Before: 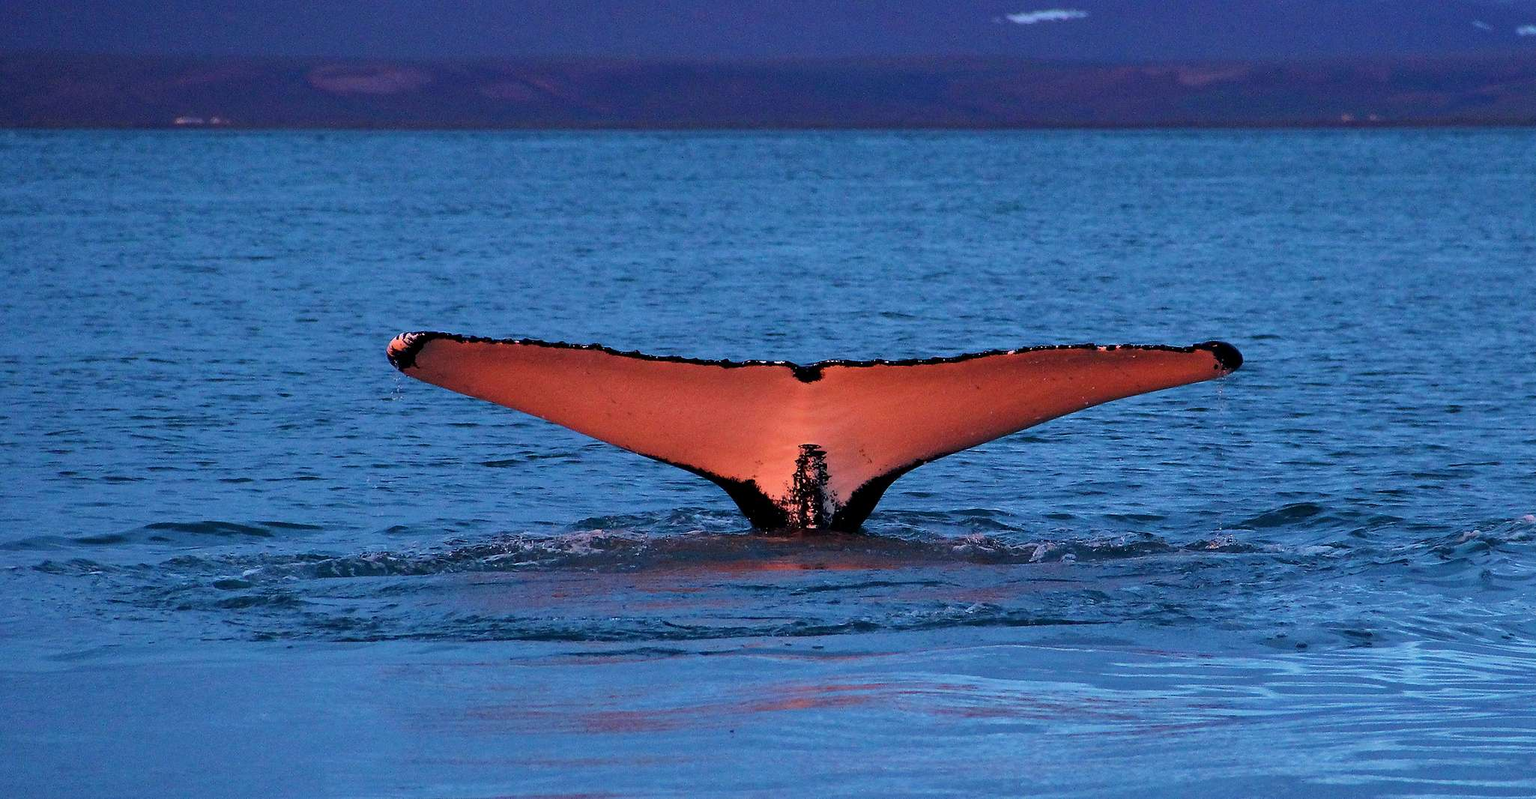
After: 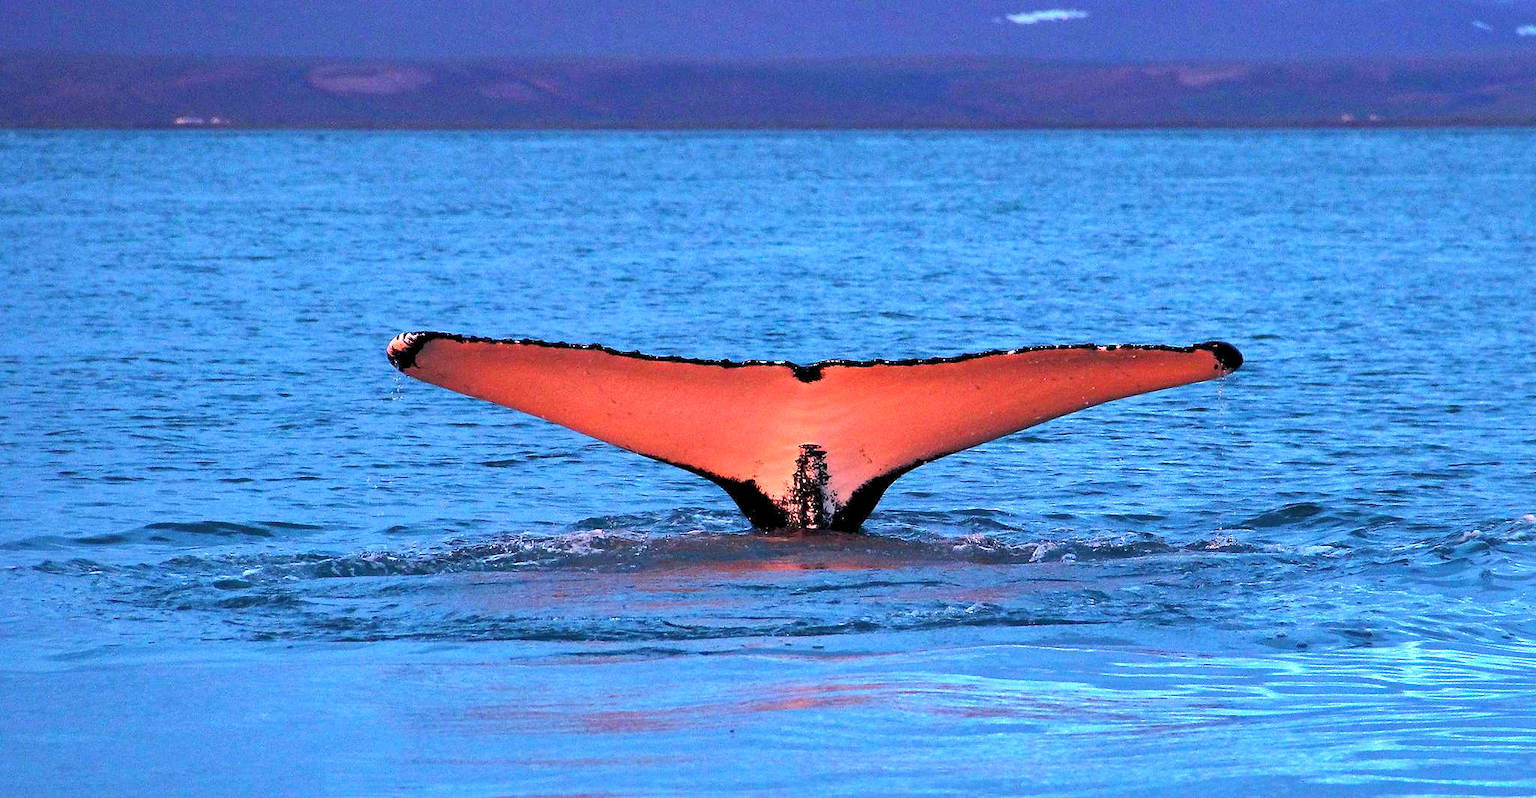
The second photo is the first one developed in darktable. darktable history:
shadows and highlights: on, module defaults
exposure: exposure 1.136 EV, compensate exposure bias true, compensate highlight preservation false
levels: levels [0.016, 0.492, 0.969]
